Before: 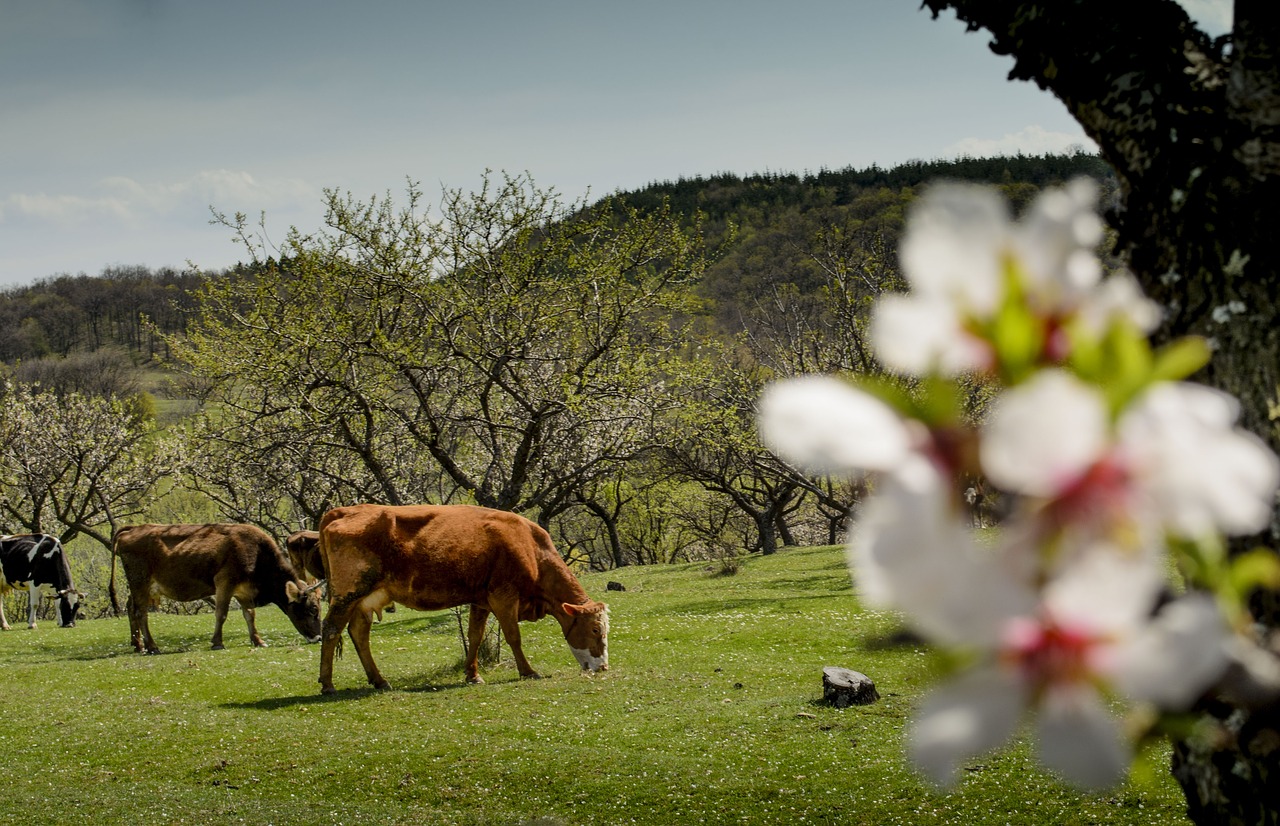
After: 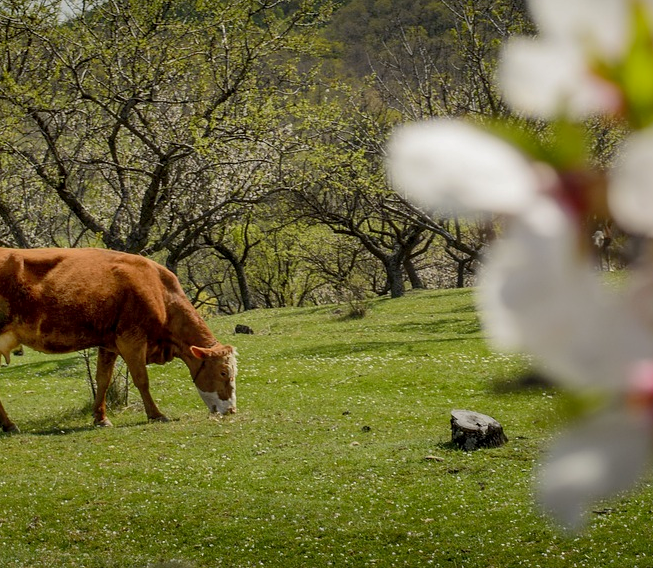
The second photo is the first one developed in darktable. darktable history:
crop and rotate: left 29.101%, top 31.181%, right 19.838%
exposure: black level correction 0.001, compensate highlight preservation false
shadows and highlights: on, module defaults
